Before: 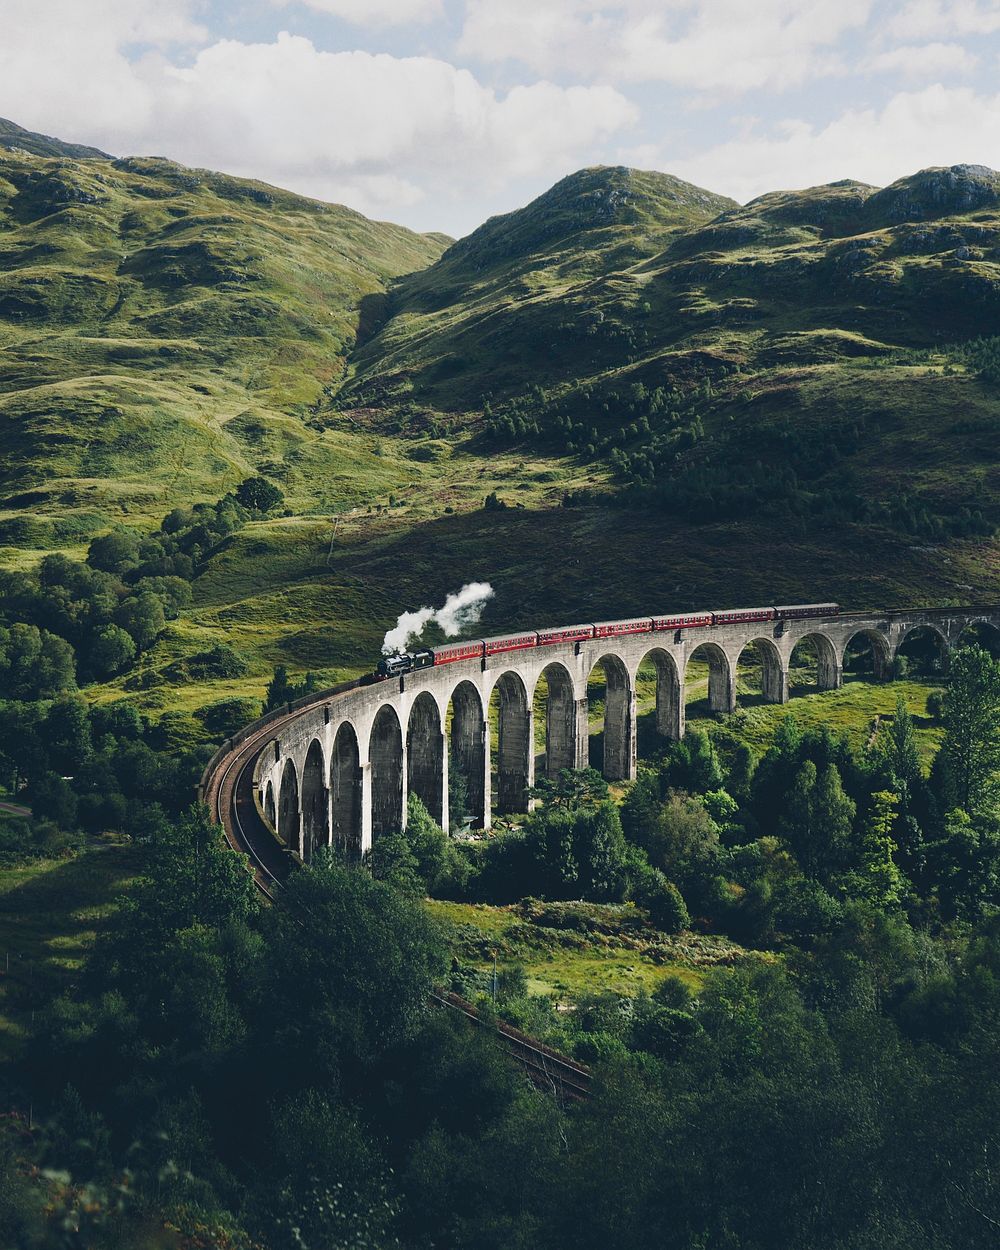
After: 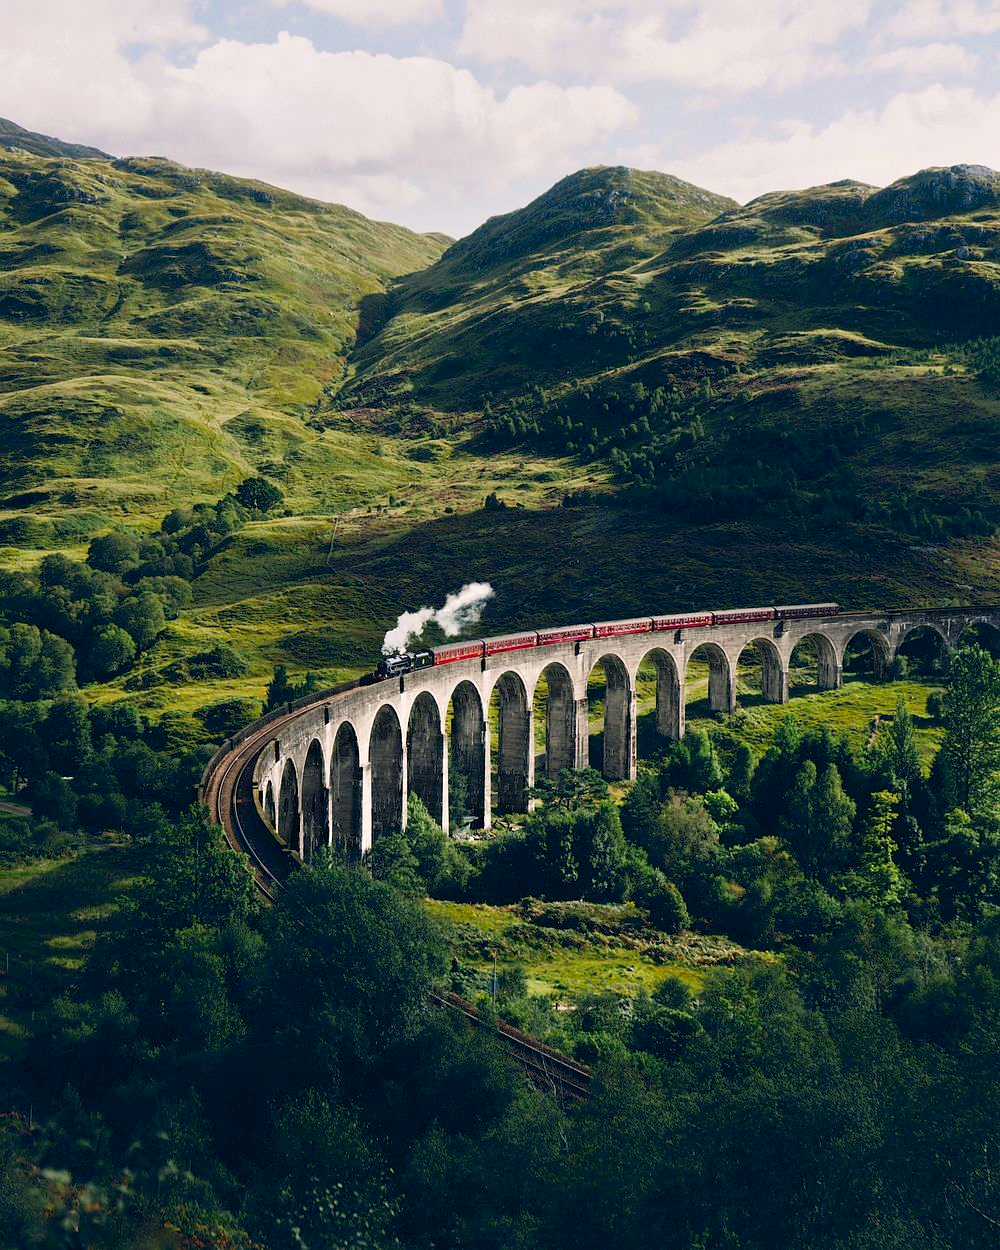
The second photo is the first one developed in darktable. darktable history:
exposure: black level correction 0.009, exposure 0.119 EV, compensate highlight preservation false
color correction: highlights a* 3.32, highlights b* 1.6, saturation 1.17
tone equalizer: on, module defaults
